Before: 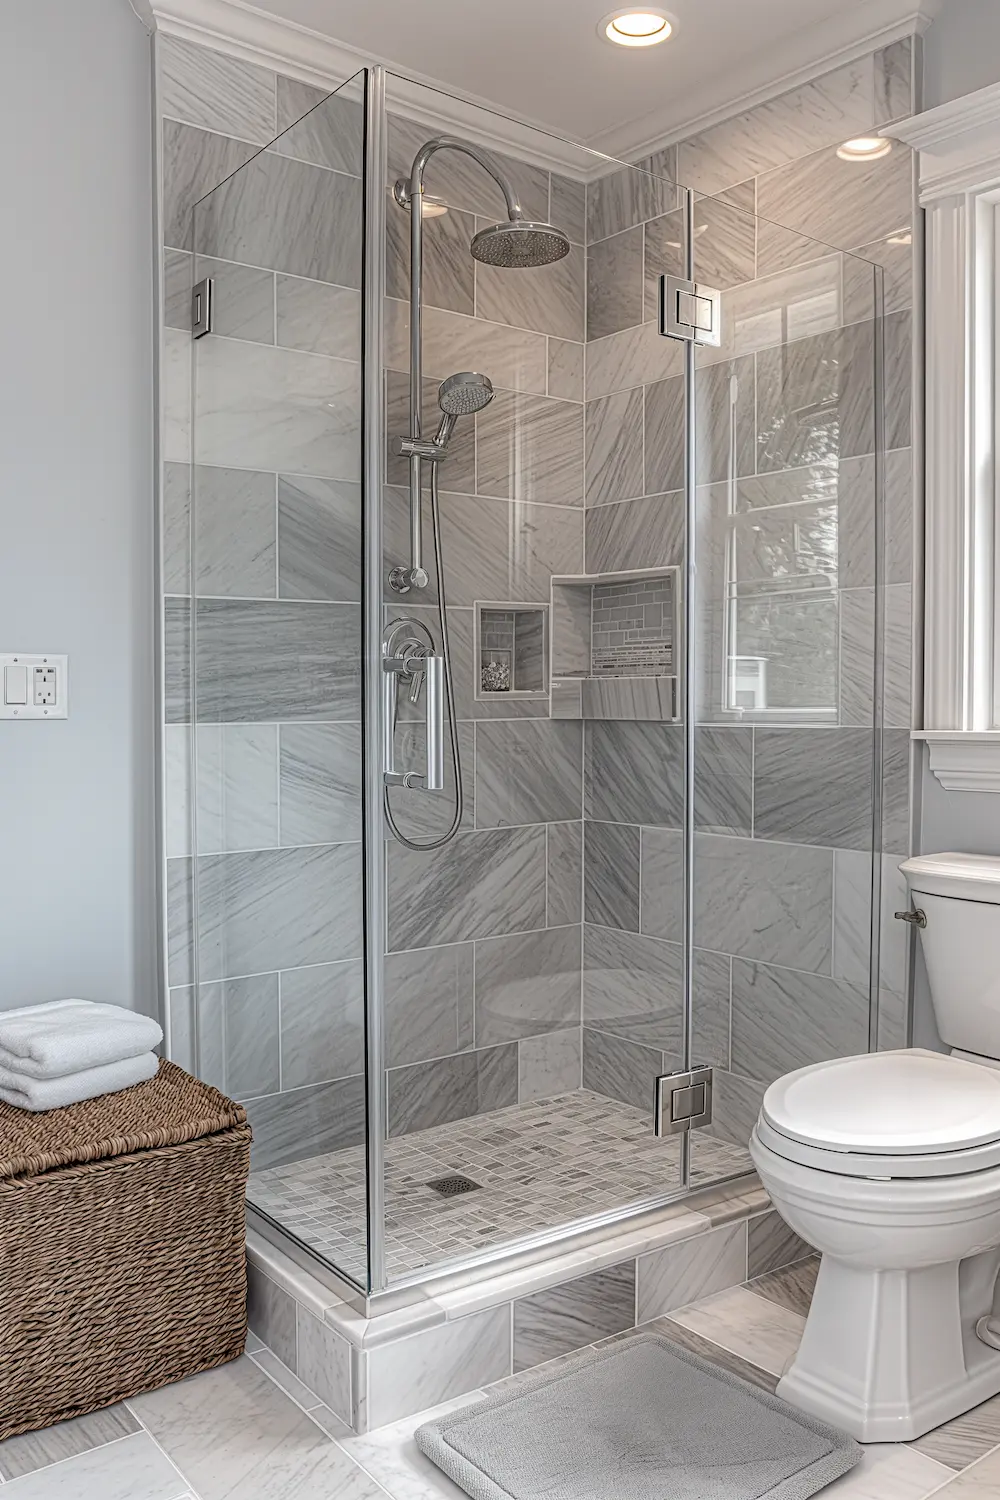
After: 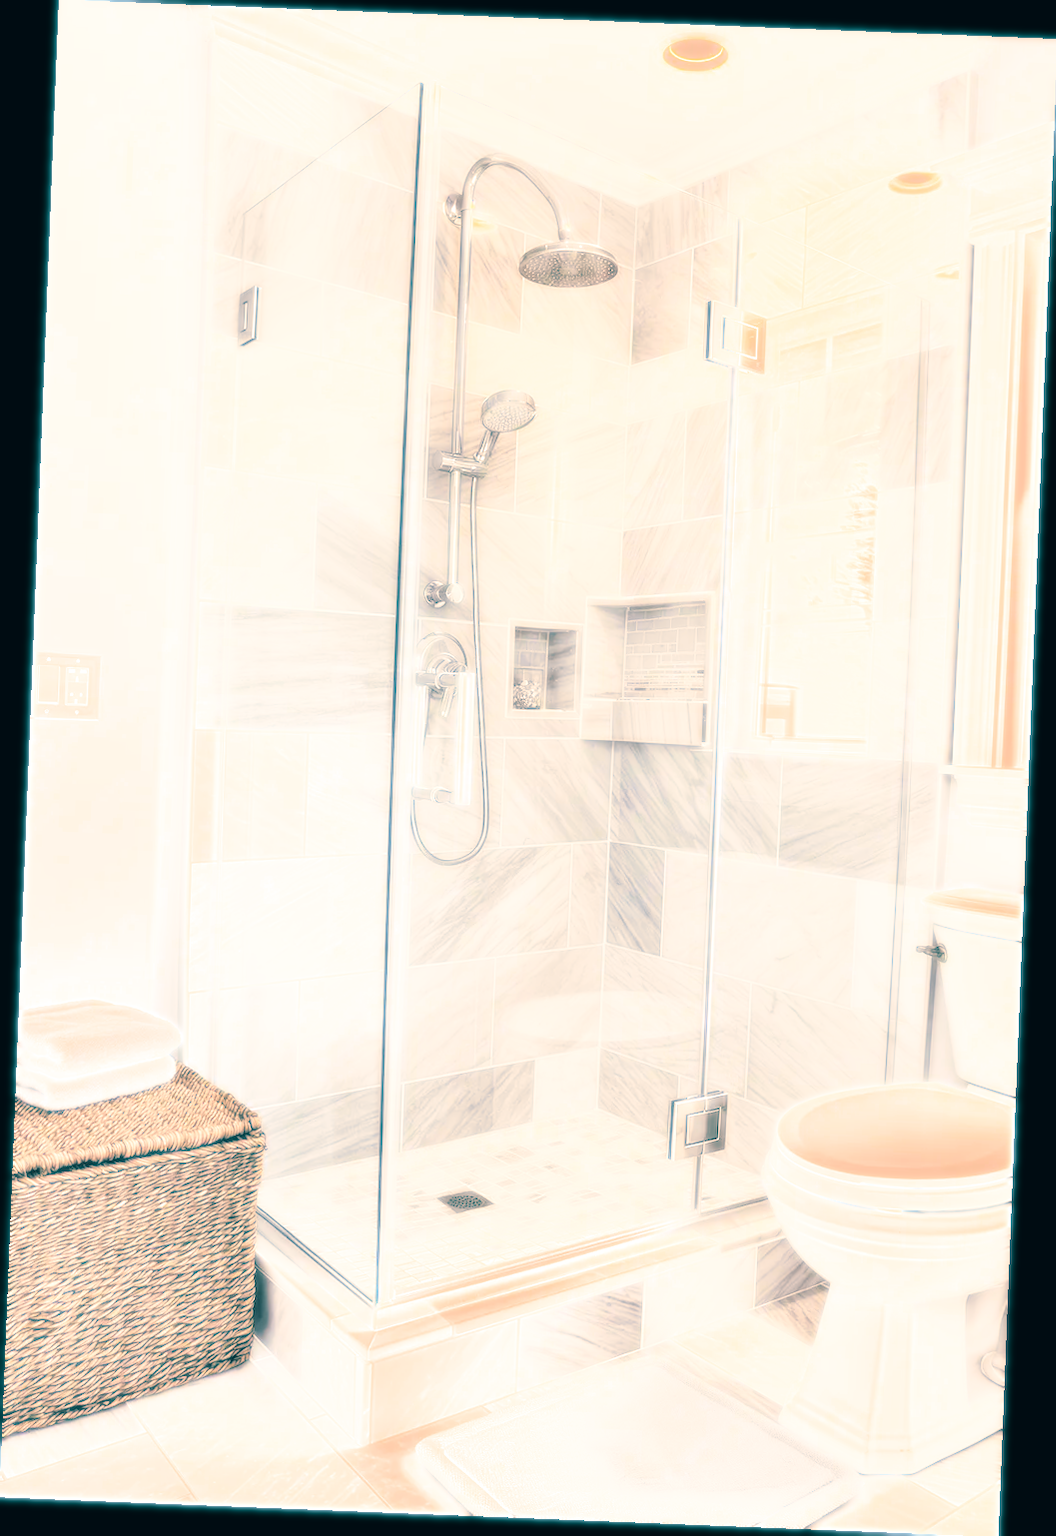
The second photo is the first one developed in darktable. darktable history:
color correction: highlights a* 10.32, highlights b* 14.66, shadows a* -9.59, shadows b* -15.02
bloom: size 0%, threshold 54.82%, strength 8.31%
rotate and perspective: rotation 2.27°, automatic cropping off
split-toning: shadows › hue 186.43°, highlights › hue 49.29°, compress 30.29%
exposure: black level correction 0, exposure 1.2 EV, compensate exposure bias true, compensate highlight preservation false
